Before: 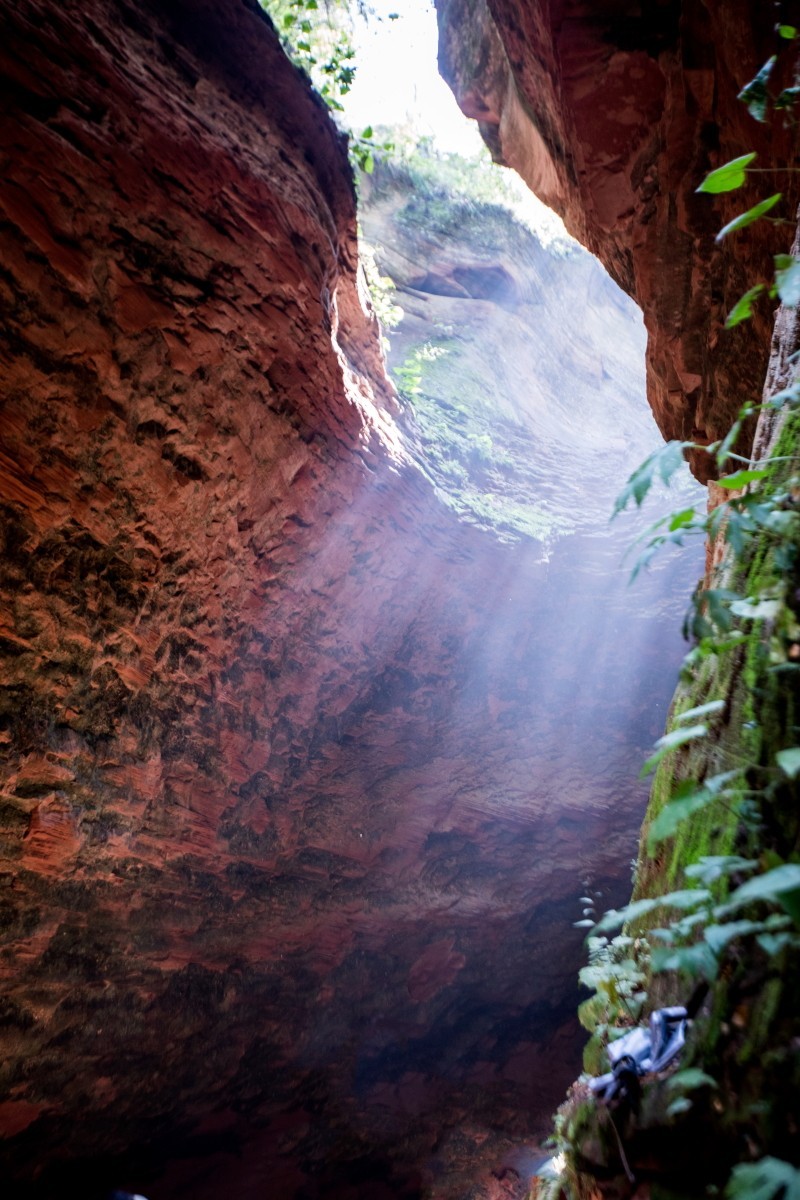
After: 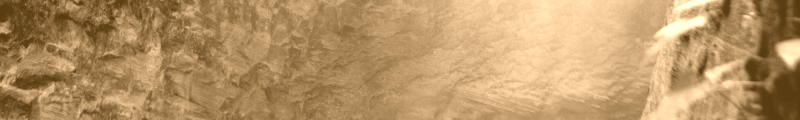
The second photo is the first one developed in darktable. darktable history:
crop and rotate: top 59.084%, bottom 30.916%
colorize: hue 28.8°, source mix 100%
